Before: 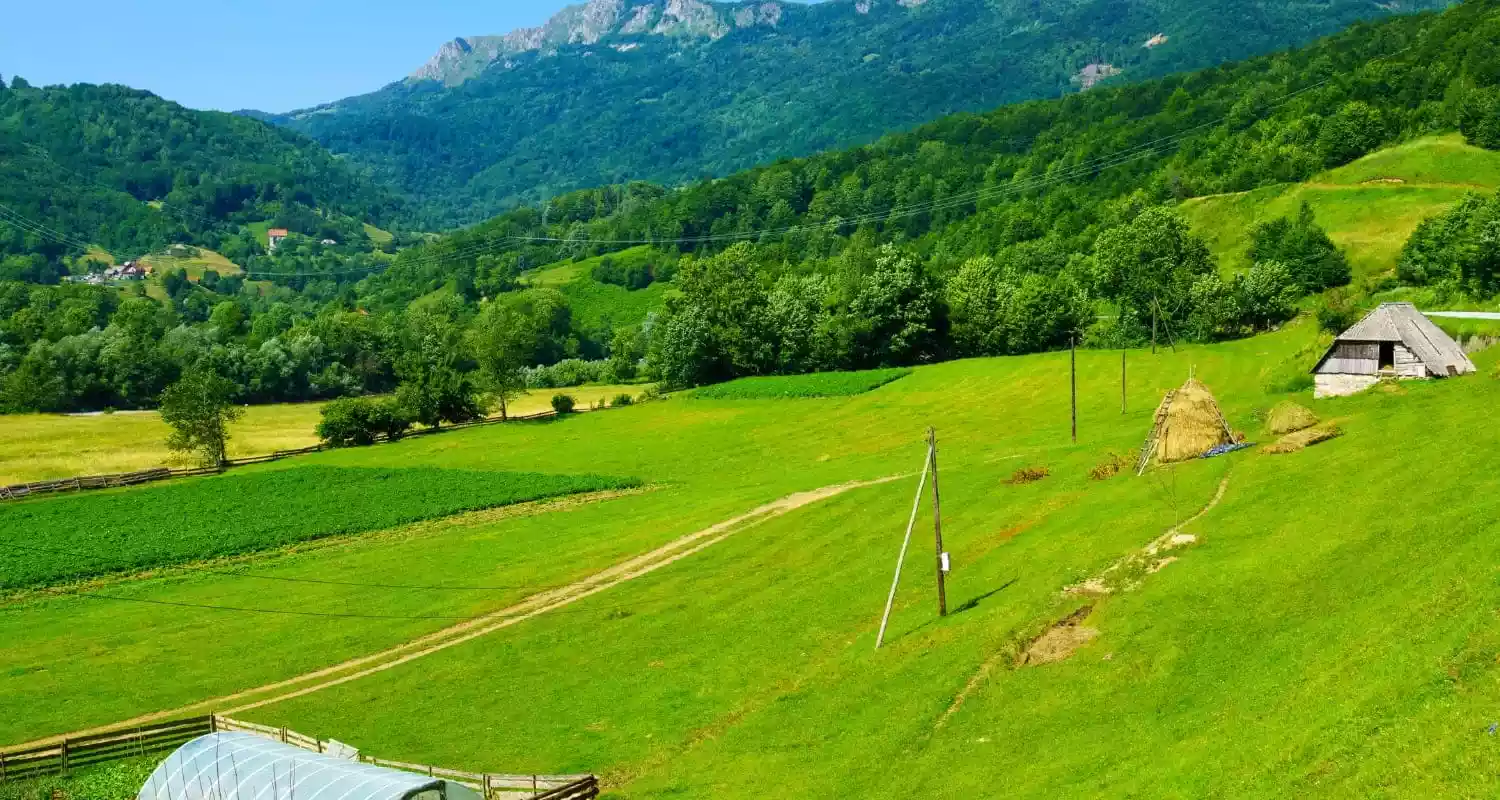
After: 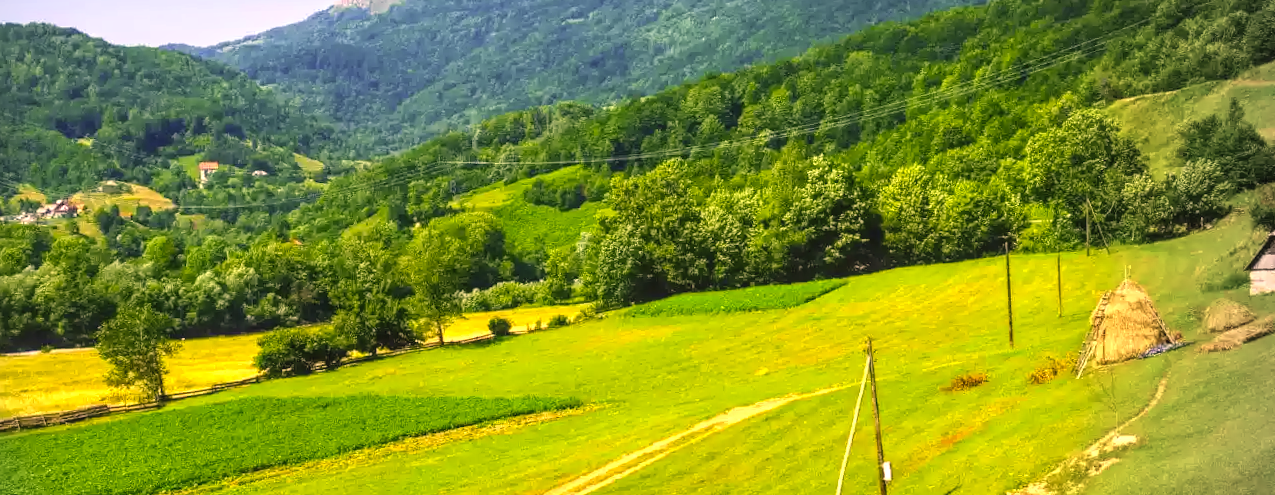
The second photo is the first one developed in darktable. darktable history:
local contrast: on, module defaults
crop: left 3.015%, top 8.969%, right 9.647%, bottom 26.457%
color correction: highlights a* 21.88, highlights b* 22.25
exposure: black level correction -0.005, exposure 0.622 EV, compensate highlight preservation false
rotate and perspective: rotation -2°, crop left 0.022, crop right 0.978, crop top 0.049, crop bottom 0.951
vignetting: center (-0.15, 0.013)
tone equalizer: on, module defaults
